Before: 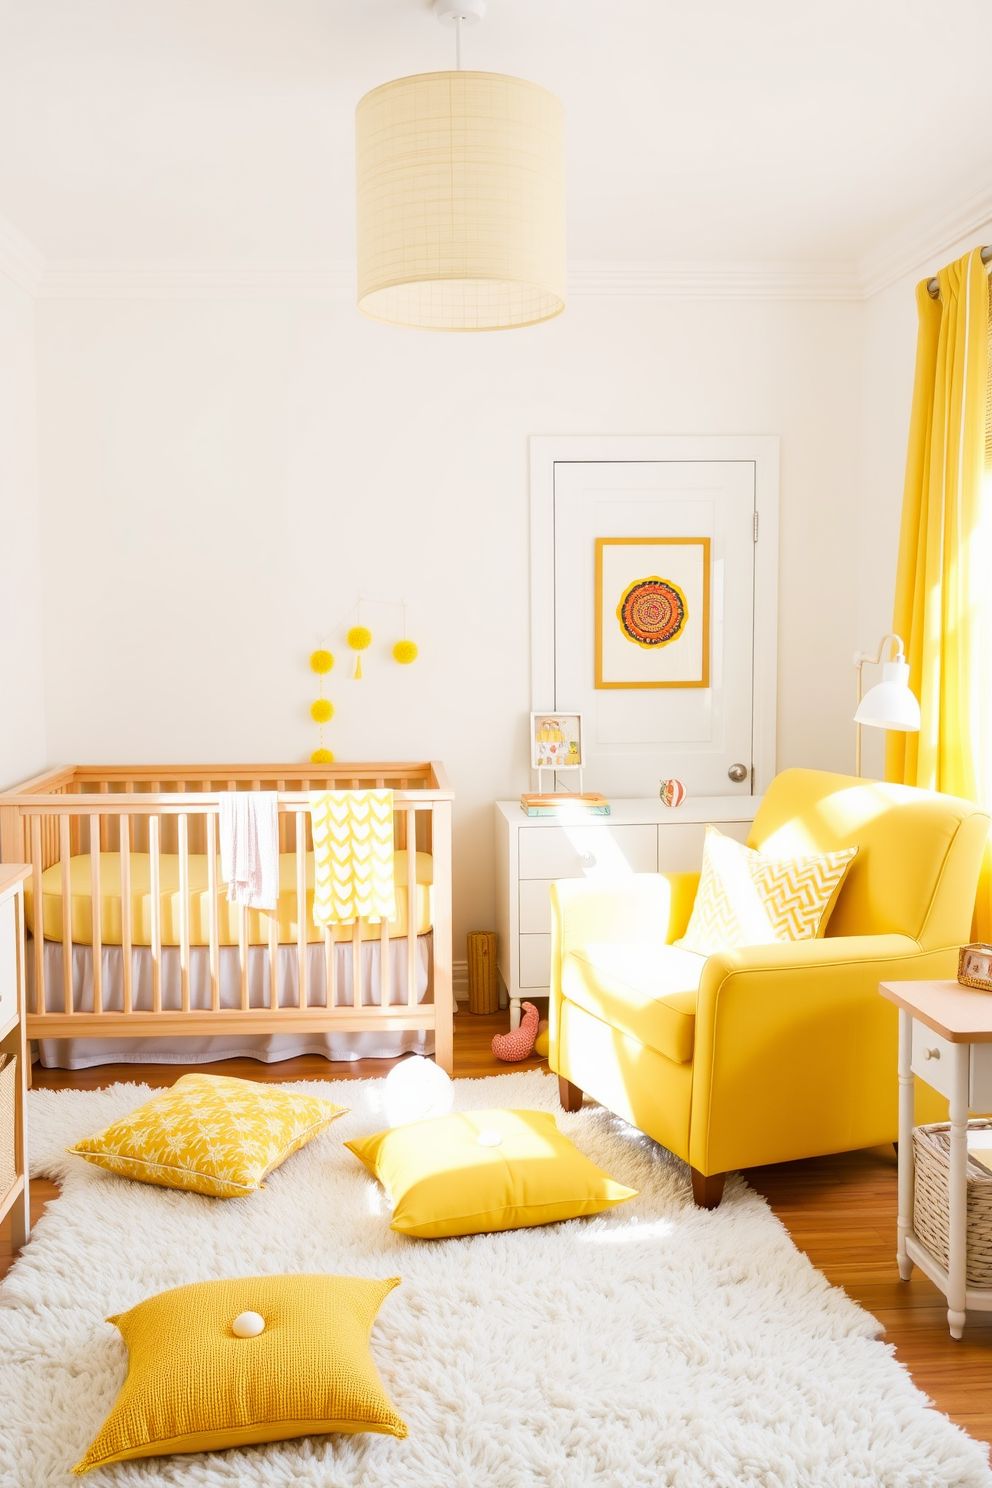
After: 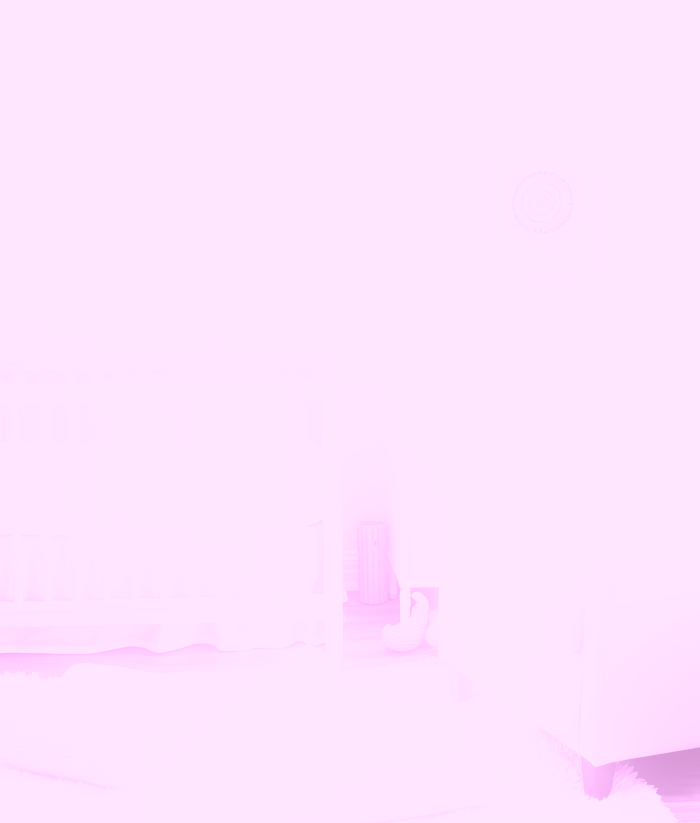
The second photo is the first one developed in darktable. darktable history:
crop: left 11.123%, top 27.61%, right 18.3%, bottom 17.034%
rgb curve: curves: ch0 [(0, 0) (0.21, 0.15) (0.24, 0.21) (0.5, 0.75) (0.75, 0.96) (0.89, 0.99) (1, 1)]; ch1 [(0, 0.02) (0.21, 0.13) (0.25, 0.2) (0.5, 0.67) (0.75, 0.9) (0.89, 0.97) (1, 1)]; ch2 [(0, 0.02) (0.21, 0.13) (0.25, 0.2) (0.5, 0.67) (0.75, 0.9) (0.89, 0.97) (1, 1)], compensate middle gray true
bloom: size 9%, threshold 100%, strength 7%
white balance: red 1, blue 1
colorize: hue 331.2°, saturation 75%, source mix 30.28%, lightness 70.52%, version 1
